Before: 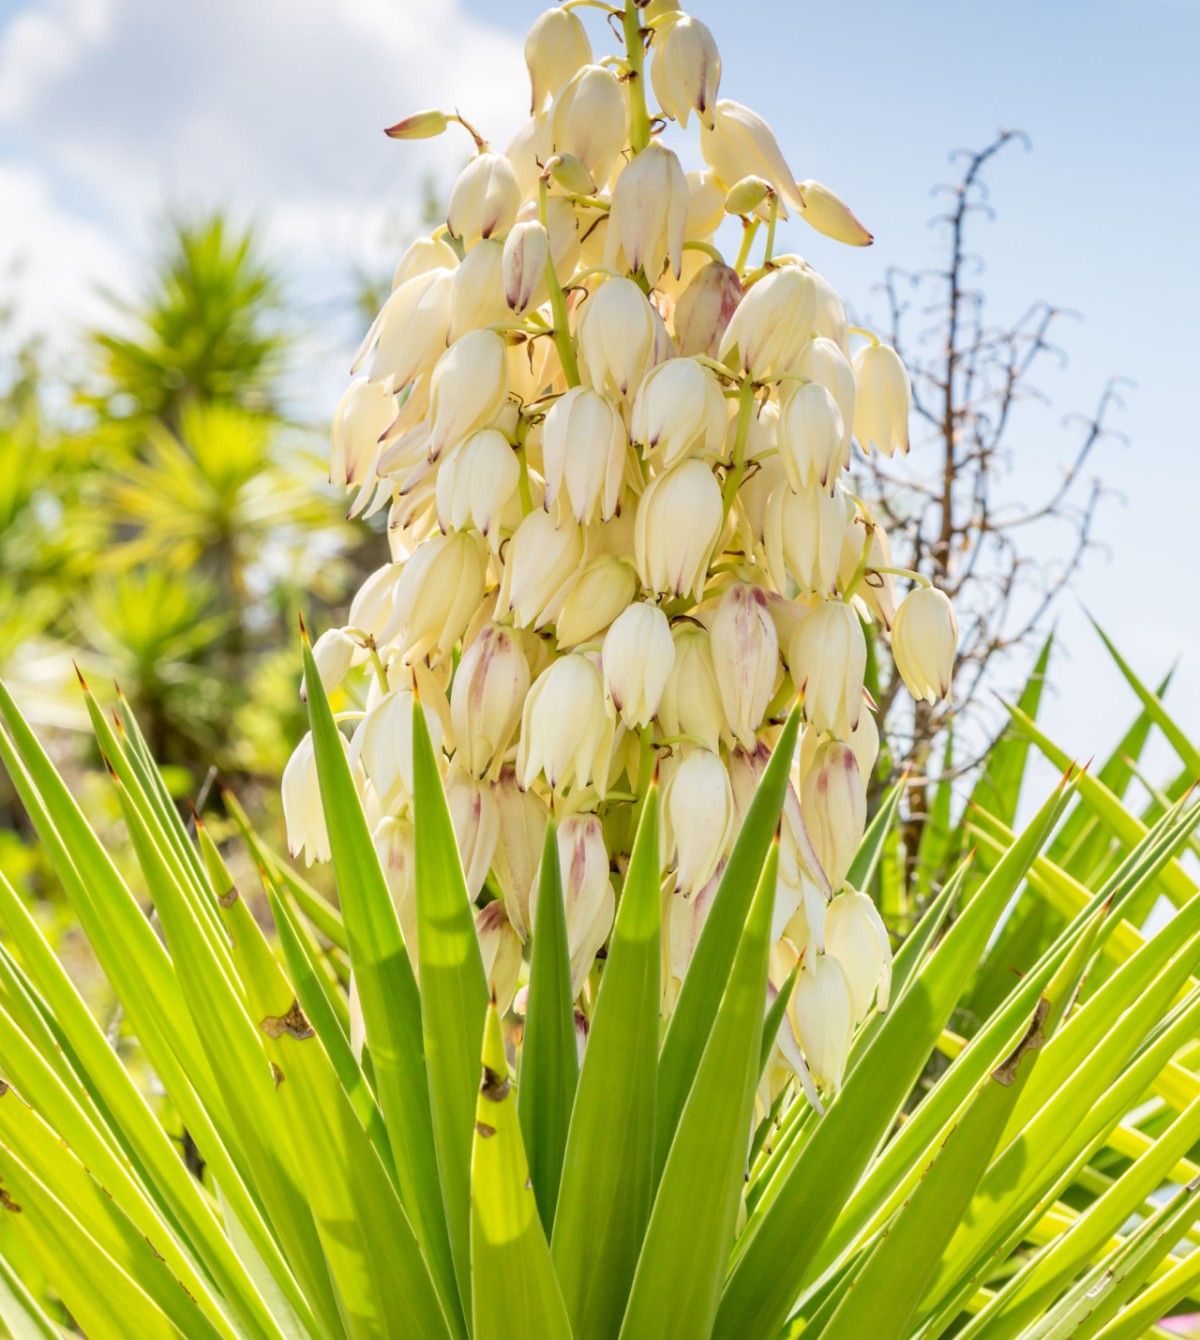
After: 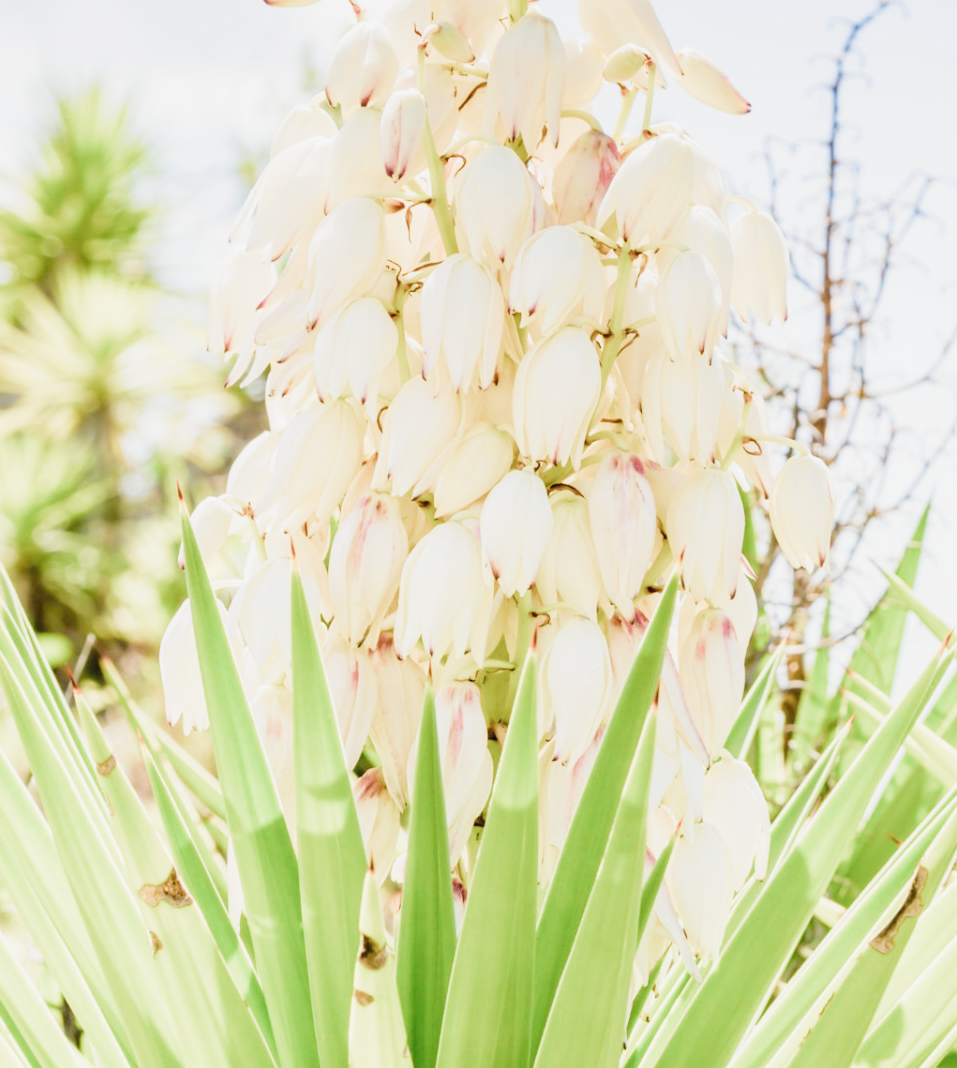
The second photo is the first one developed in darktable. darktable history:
filmic rgb: black relative exposure -7.65 EV, white relative exposure 4.56 EV, threshold 3.01 EV, hardness 3.61, contrast 1.06, color science v5 (2021), contrast in shadows safe, contrast in highlights safe, enable highlight reconstruction true
exposure: black level correction 0, exposure 1.616 EV, compensate highlight preservation false
crop and rotate: left 10.24%, top 9.914%, right 9.946%, bottom 10.382%
